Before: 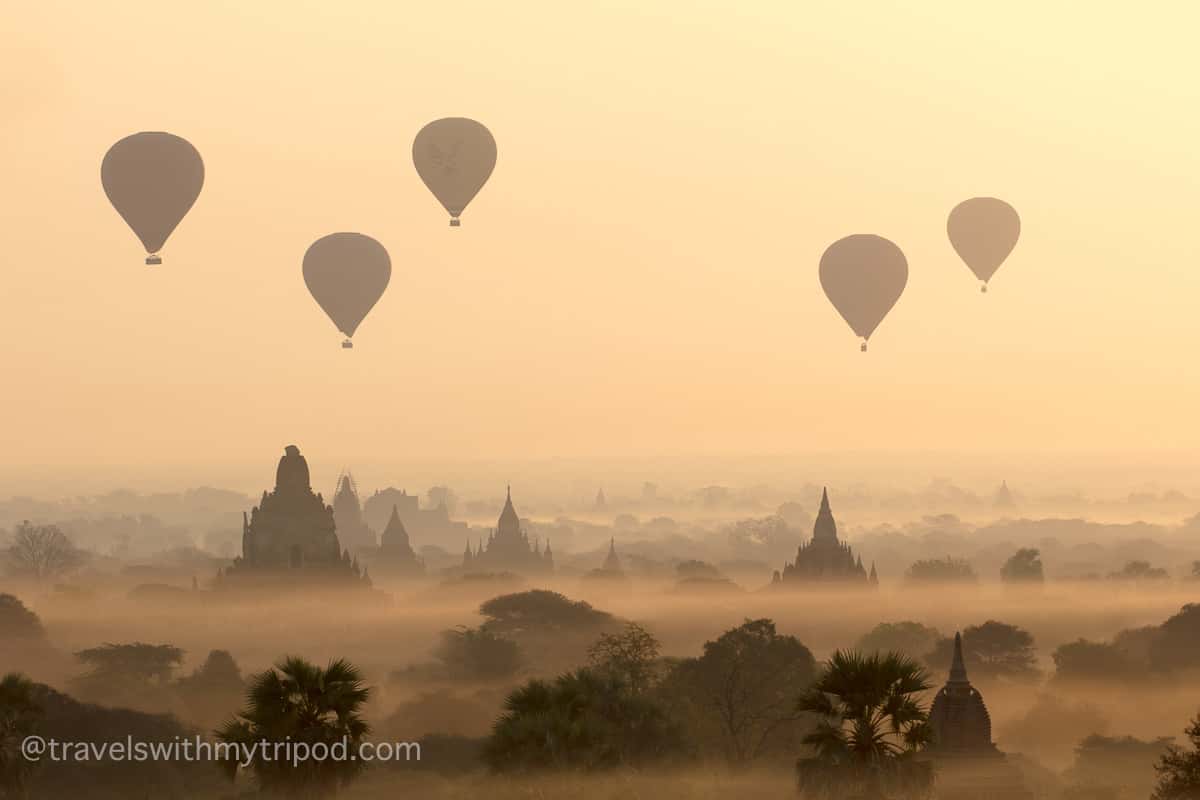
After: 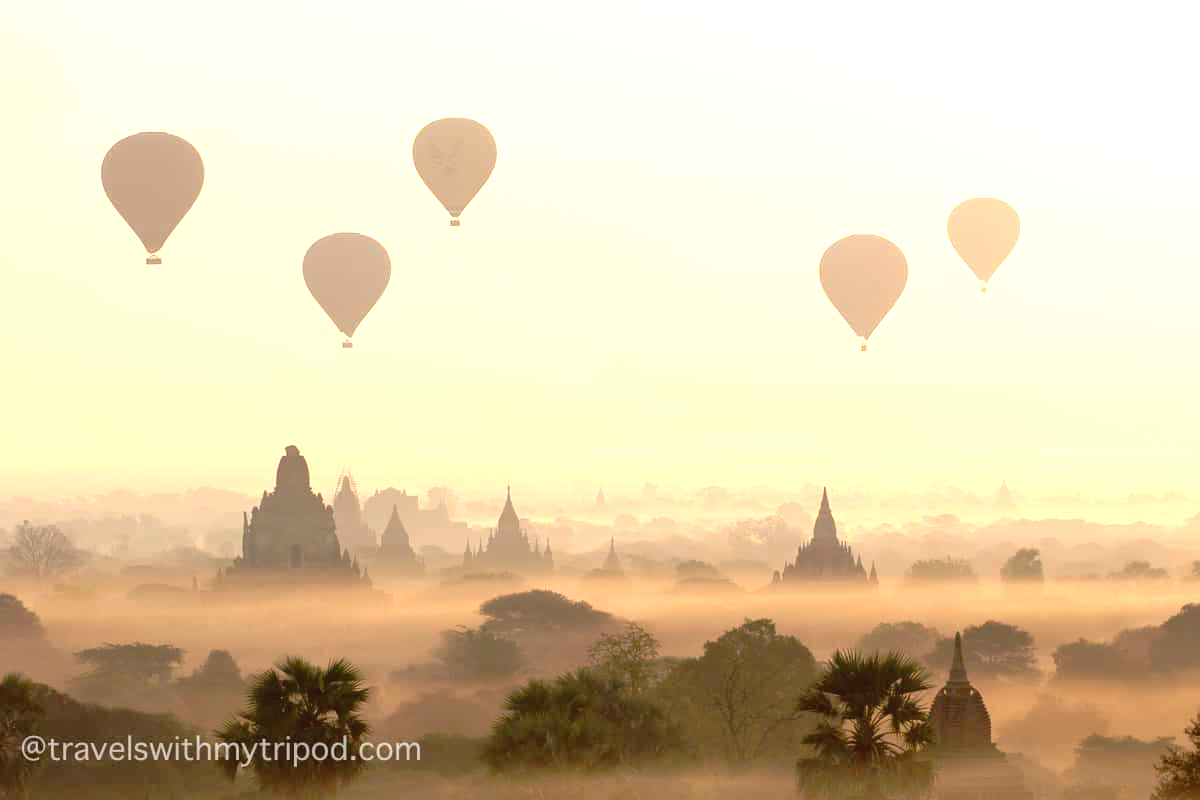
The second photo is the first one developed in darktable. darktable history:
tone curve: curves: ch0 [(0, 0) (0.126, 0.061) (0.362, 0.382) (0.498, 0.498) (0.706, 0.712) (1, 1)]; ch1 [(0, 0) (0.5, 0.497) (0.55, 0.578) (1, 1)]; ch2 [(0, 0) (0.44, 0.424) (0.489, 0.486) (0.537, 0.538) (1, 1)], preserve colors none
exposure: black level correction -0.005, exposure 1.004 EV, compensate highlight preservation false
